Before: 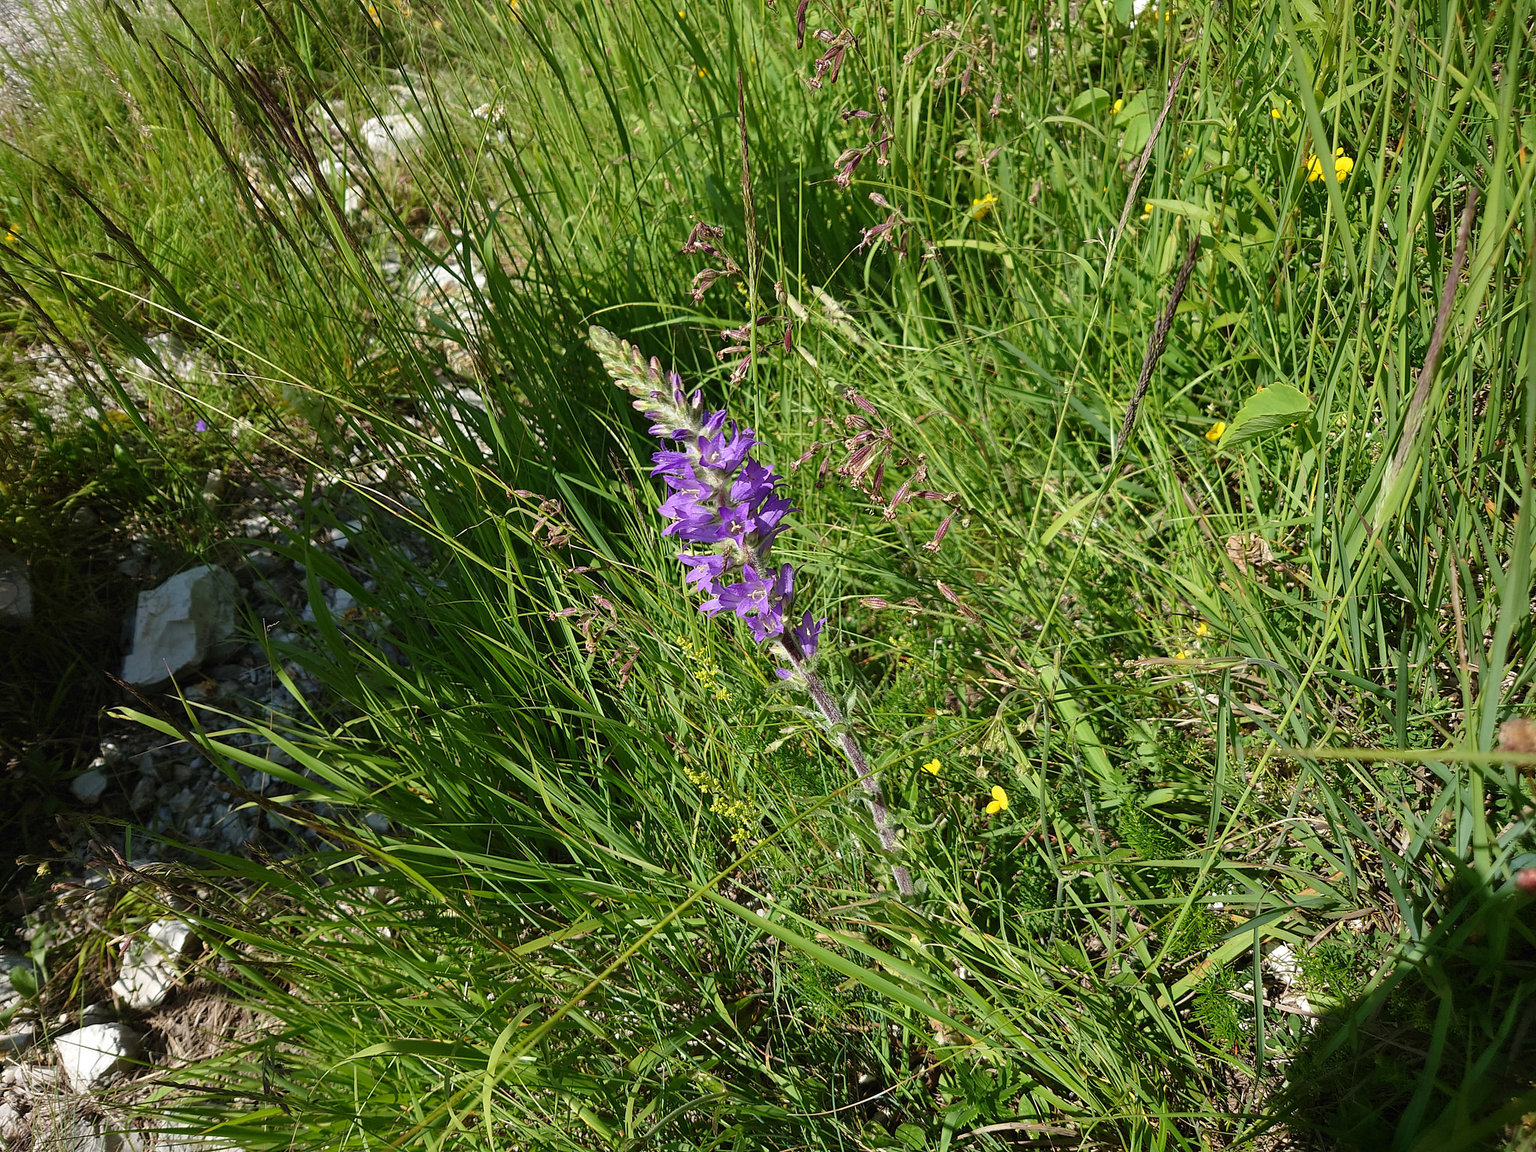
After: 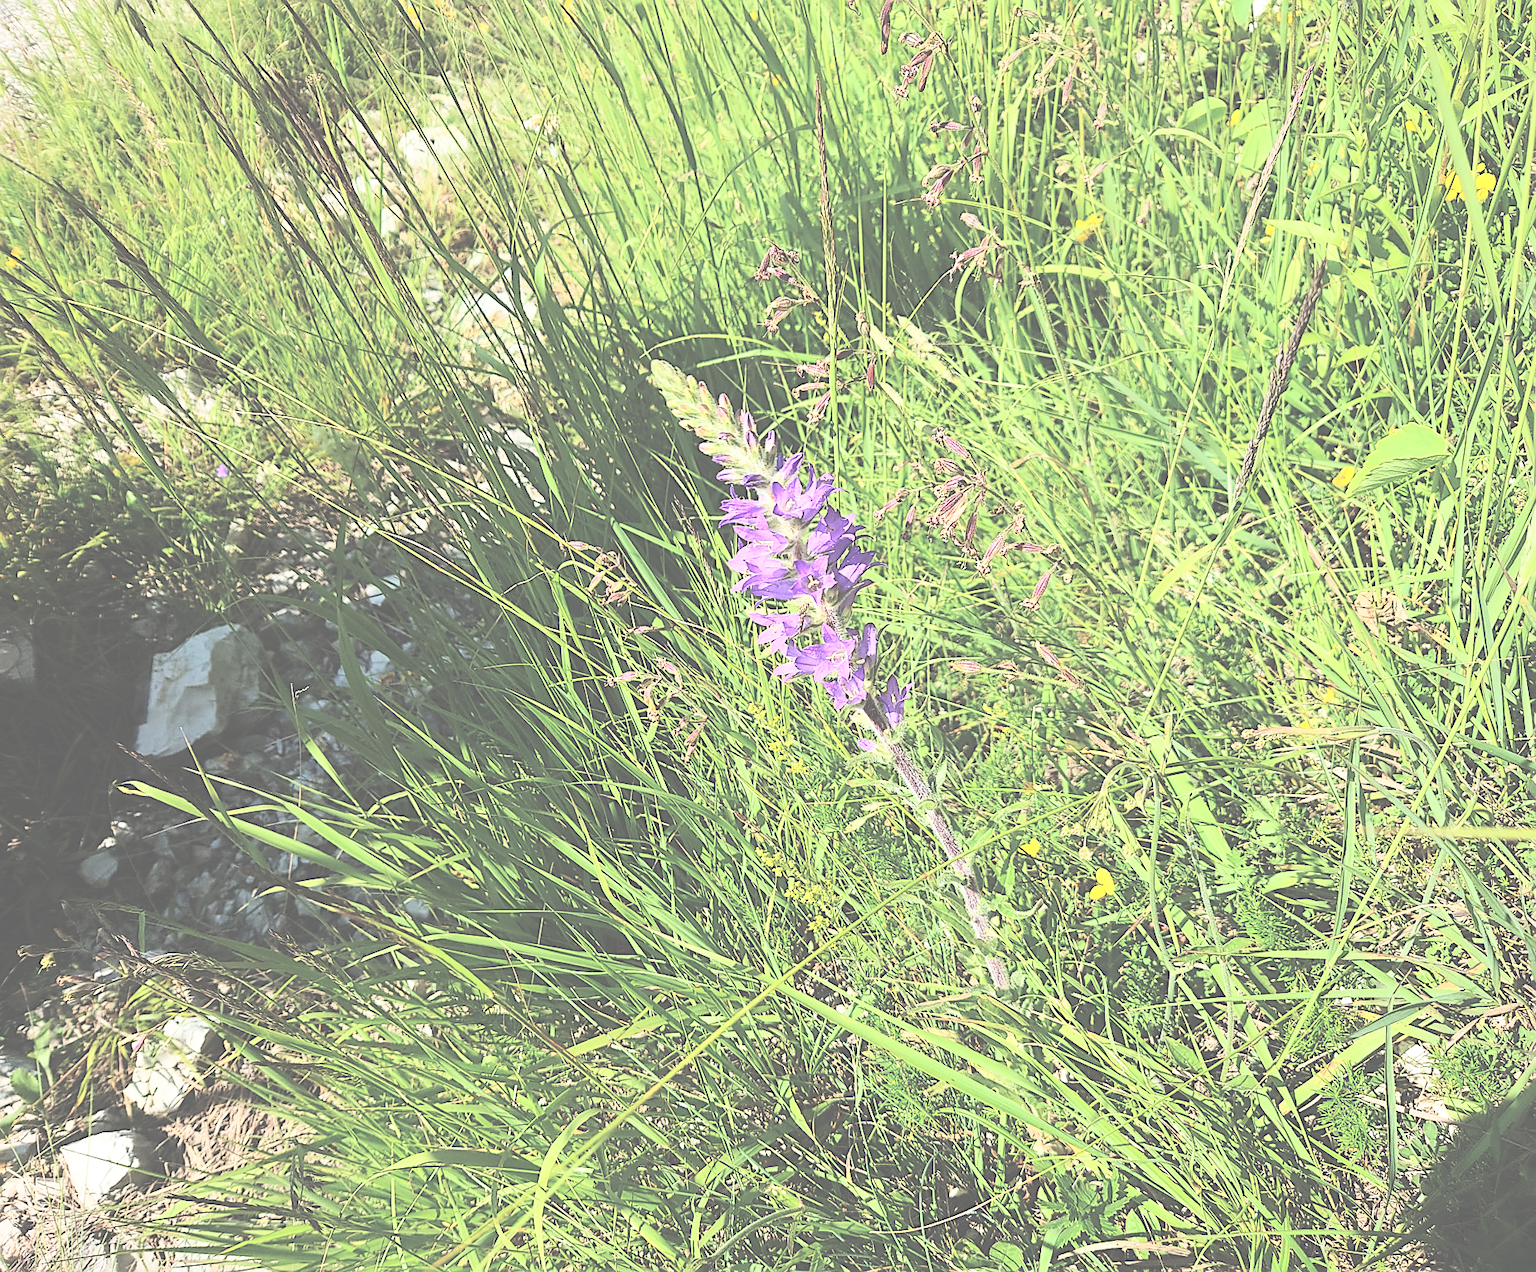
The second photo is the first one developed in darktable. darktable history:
exposure: black level correction -0.087, compensate highlight preservation false
rgb curve: curves: ch0 [(0, 0) (0.21, 0.15) (0.24, 0.21) (0.5, 0.75) (0.75, 0.96) (0.89, 0.99) (1, 1)]; ch1 [(0, 0.02) (0.21, 0.13) (0.25, 0.2) (0.5, 0.67) (0.75, 0.9) (0.89, 0.97) (1, 1)]; ch2 [(0, 0.02) (0.21, 0.13) (0.25, 0.2) (0.5, 0.67) (0.75, 0.9) (0.89, 0.97) (1, 1)], compensate middle gray true
sharpen: amount 0.478
crop: right 9.509%, bottom 0.031%
